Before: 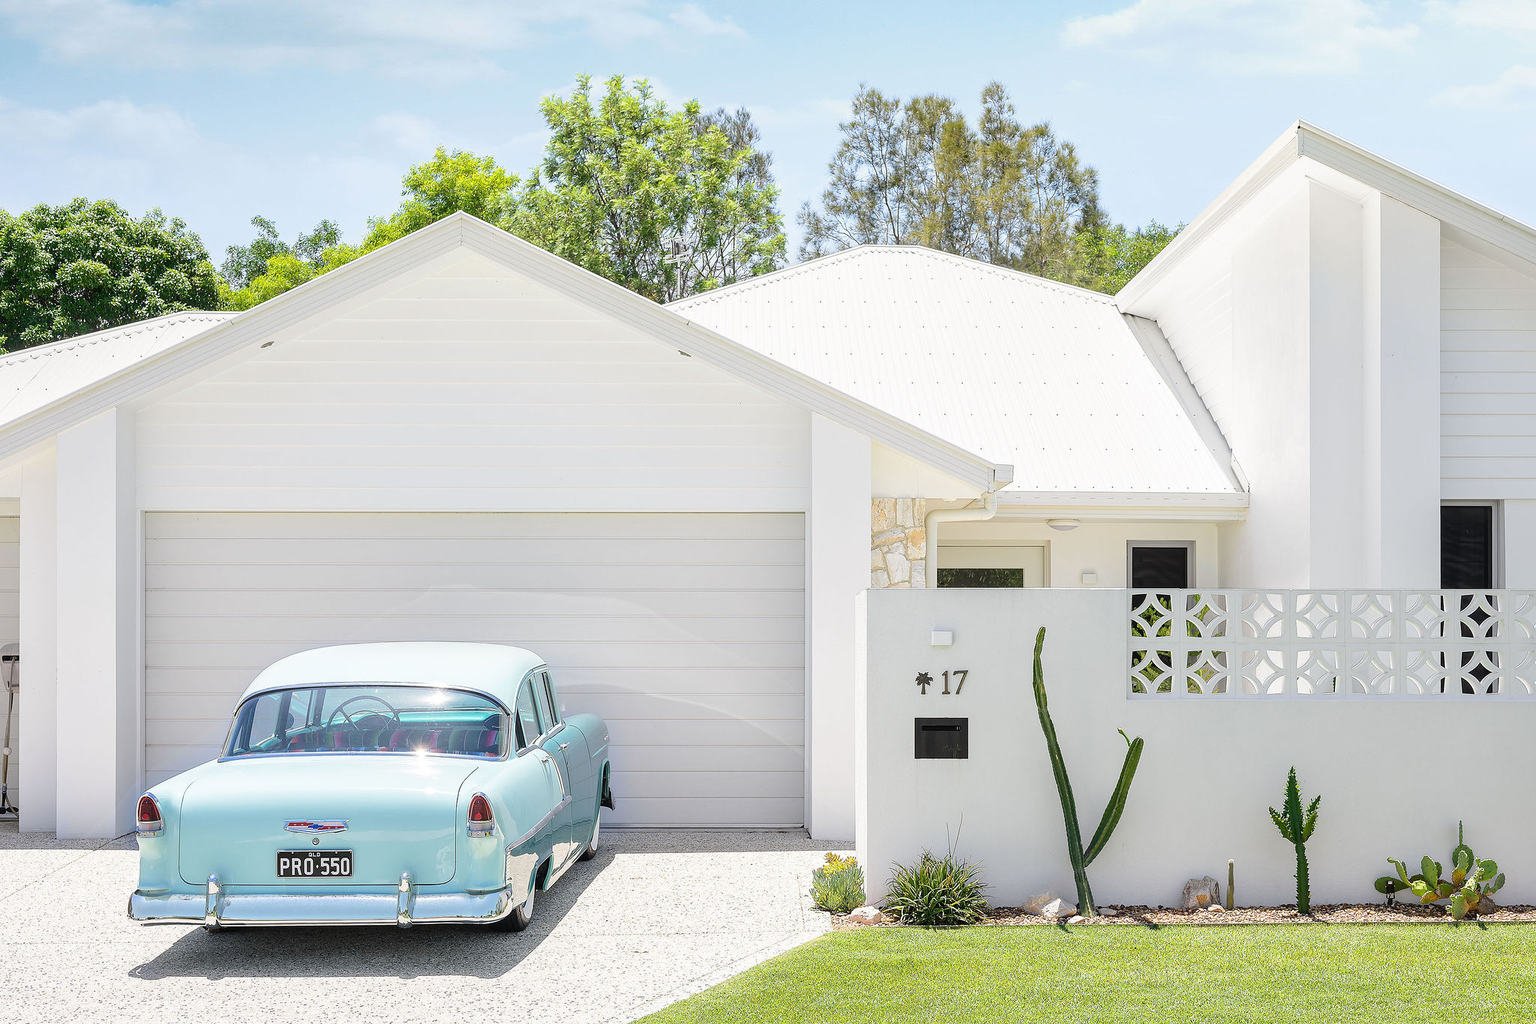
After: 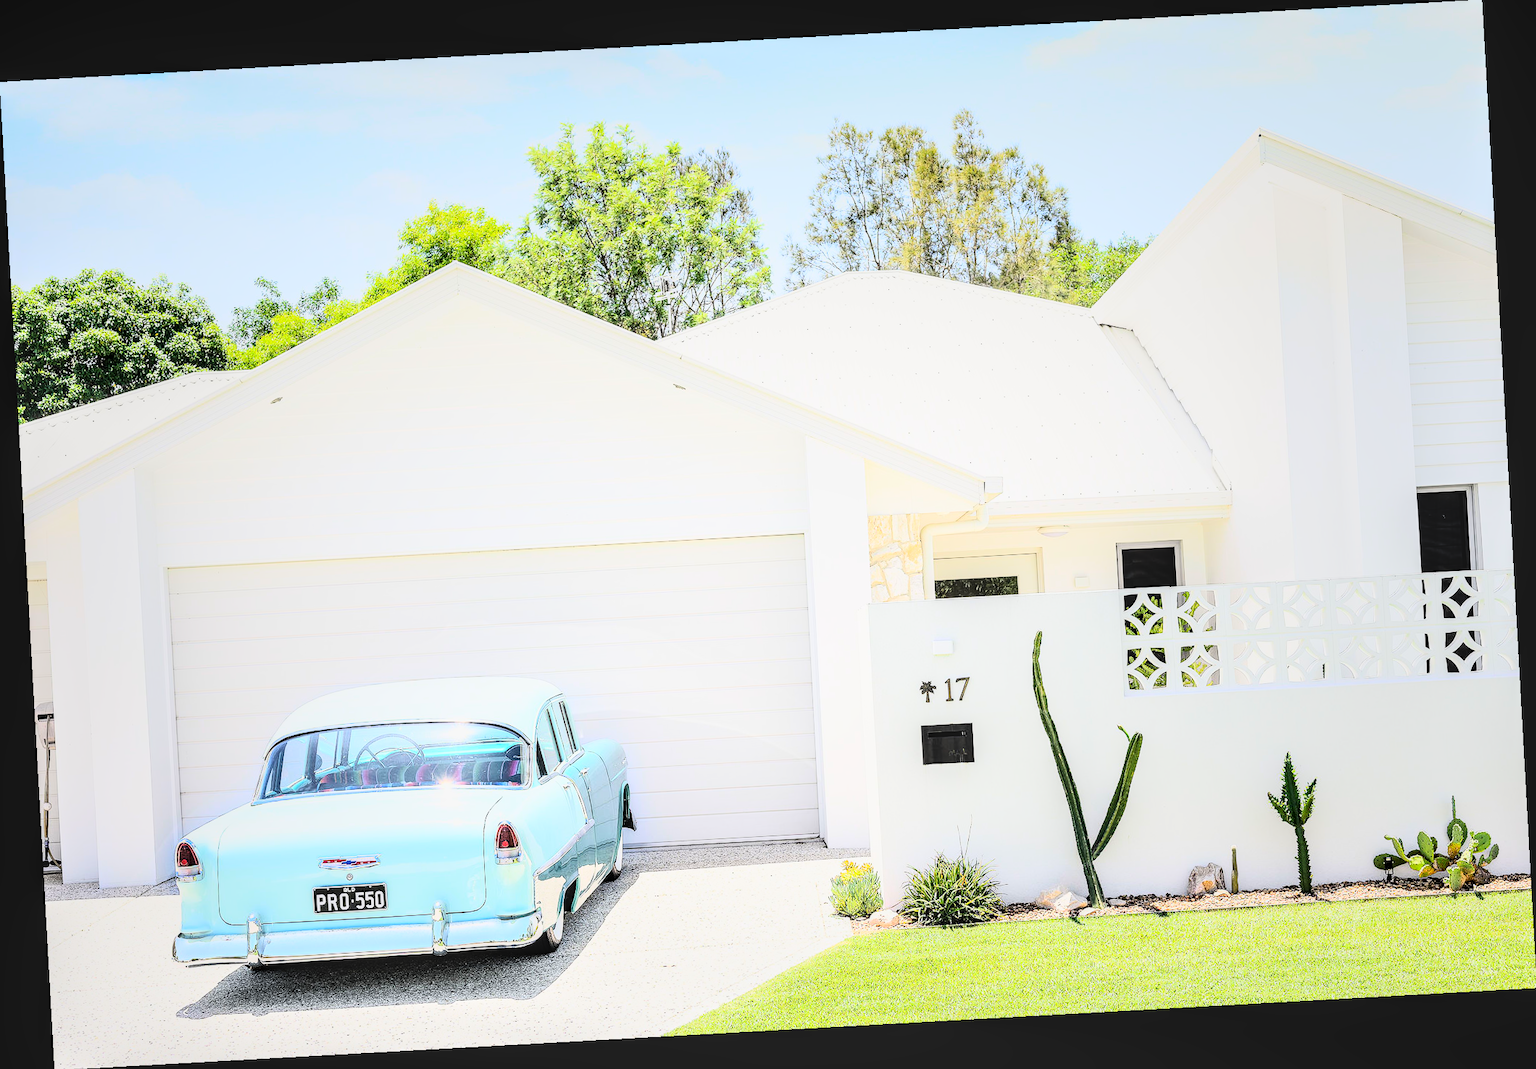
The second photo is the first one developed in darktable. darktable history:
local contrast: on, module defaults
rotate and perspective: rotation -3.18°, automatic cropping off
rgb curve: curves: ch0 [(0, 0) (0.21, 0.15) (0.24, 0.21) (0.5, 0.75) (0.75, 0.96) (0.89, 0.99) (1, 1)]; ch1 [(0, 0.02) (0.21, 0.13) (0.25, 0.2) (0.5, 0.67) (0.75, 0.9) (0.89, 0.97) (1, 1)]; ch2 [(0, 0.02) (0.21, 0.13) (0.25, 0.2) (0.5, 0.67) (0.75, 0.9) (0.89, 0.97) (1, 1)], compensate middle gray true
